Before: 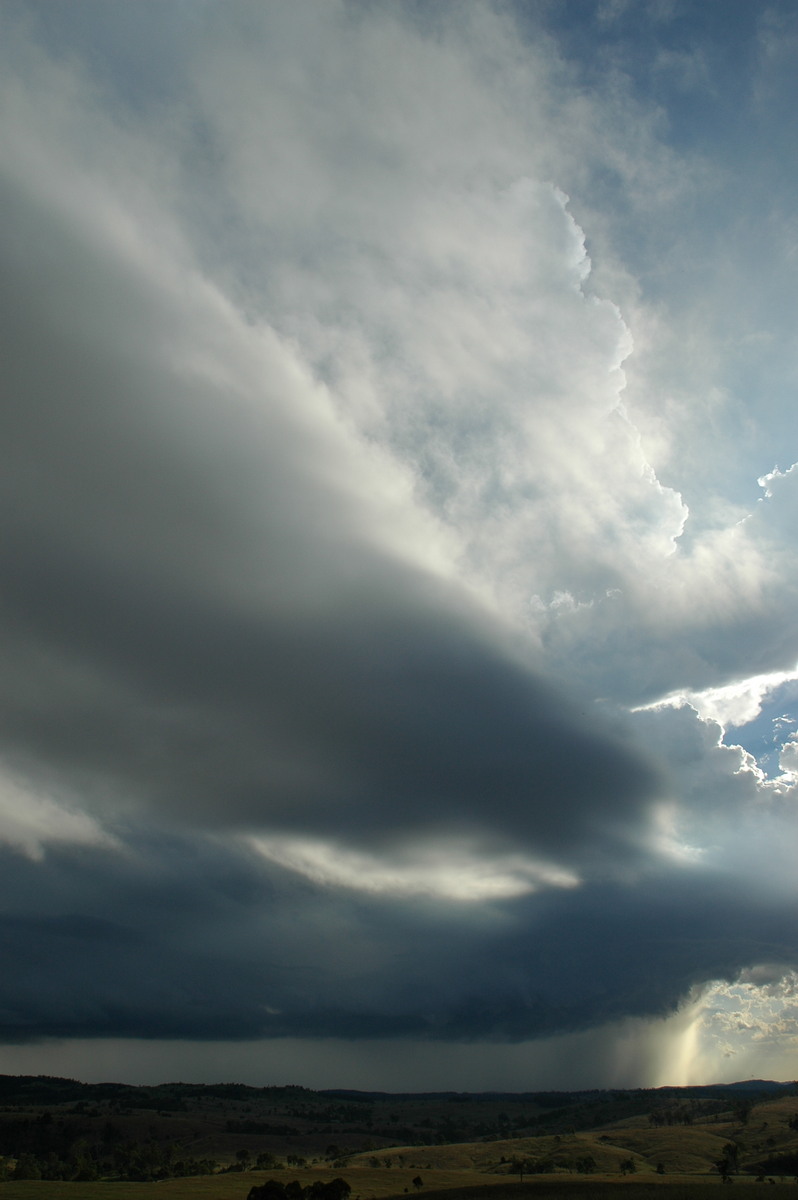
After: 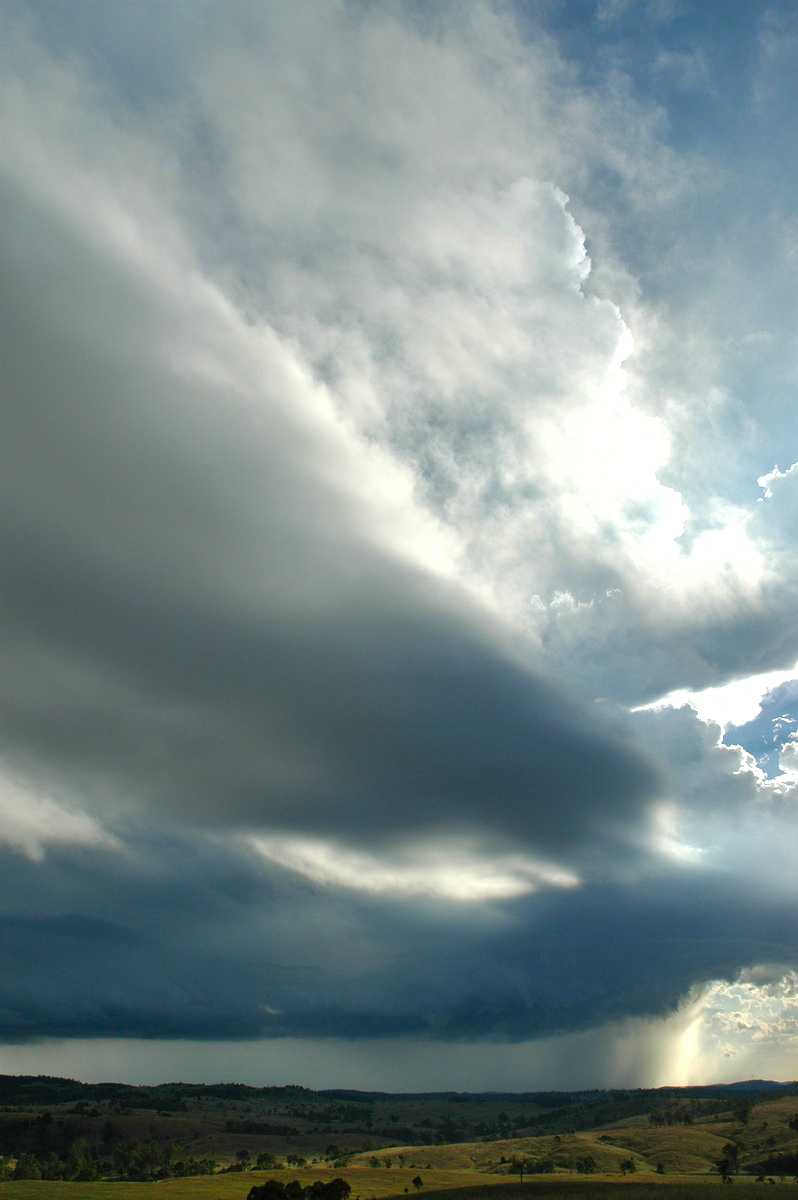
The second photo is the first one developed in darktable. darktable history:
exposure: exposure 0.604 EV, compensate exposure bias true, compensate highlight preservation false
shadows and highlights: soften with gaussian
color balance rgb: shadows lift › chroma 0.706%, shadows lift › hue 114.58°, linear chroma grading › shadows 31.369%, linear chroma grading › global chroma -2.417%, linear chroma grading › mid-tones 3.758%, perceptual saturation grading › global saturation 0.982%
